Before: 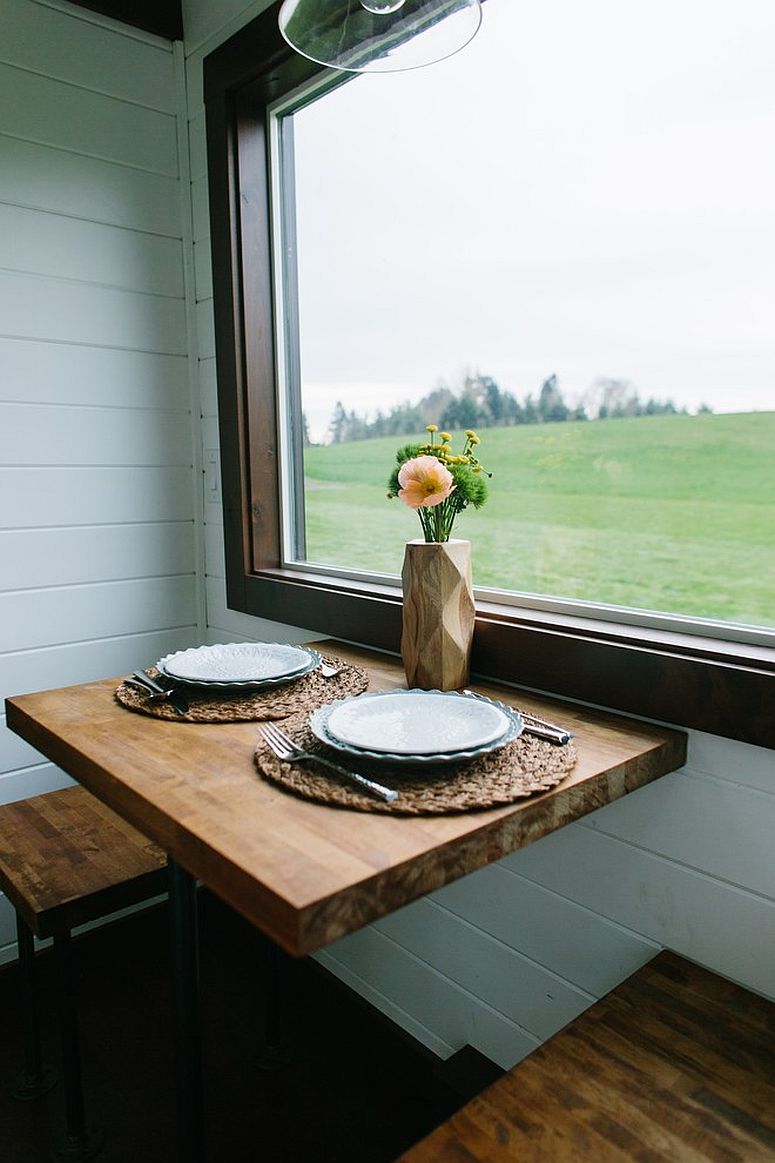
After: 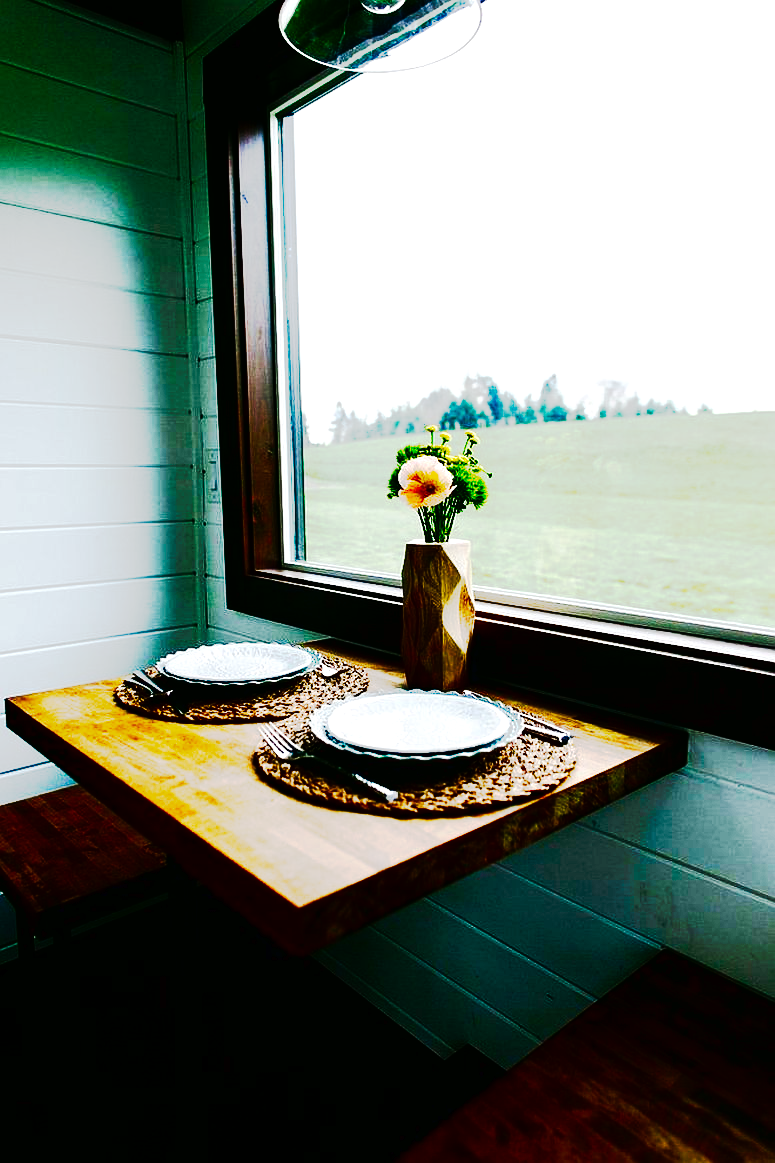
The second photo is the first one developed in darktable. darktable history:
base curve: curves: ch0 [(0, 0) (0.088, 0.125) (0.176, 0.251) (0.354, 0.501) (0.613, 0.749) (1, 0.877)], exposure shift 0.01, preserve colors none
exposure: black level correction 0, exposure 1.106 EV, compensate highlight preservation false
tone curve: curves: ch0 [(0, 0) (0.003, 0.006) (0.011, 0.006) (0.025, 0.008) (0.044, 0.014) (0.069, 0.02) (0.1, 0.025) (0.136, 0.037) (0.177, 0.053) (0.224, 0.086) (0.277, 0.13) (0.335, 0.189) (0.399, 0.253) (0.468, 0.375) (0.543, 0.521) (0.623, 0.671) (0.709, 0.789) (0.801, 0.841) (0.898, 0.889) (1, 1)], preserve colors none
contrast brightness saturation: brightness -0.987, saturation 0.992
